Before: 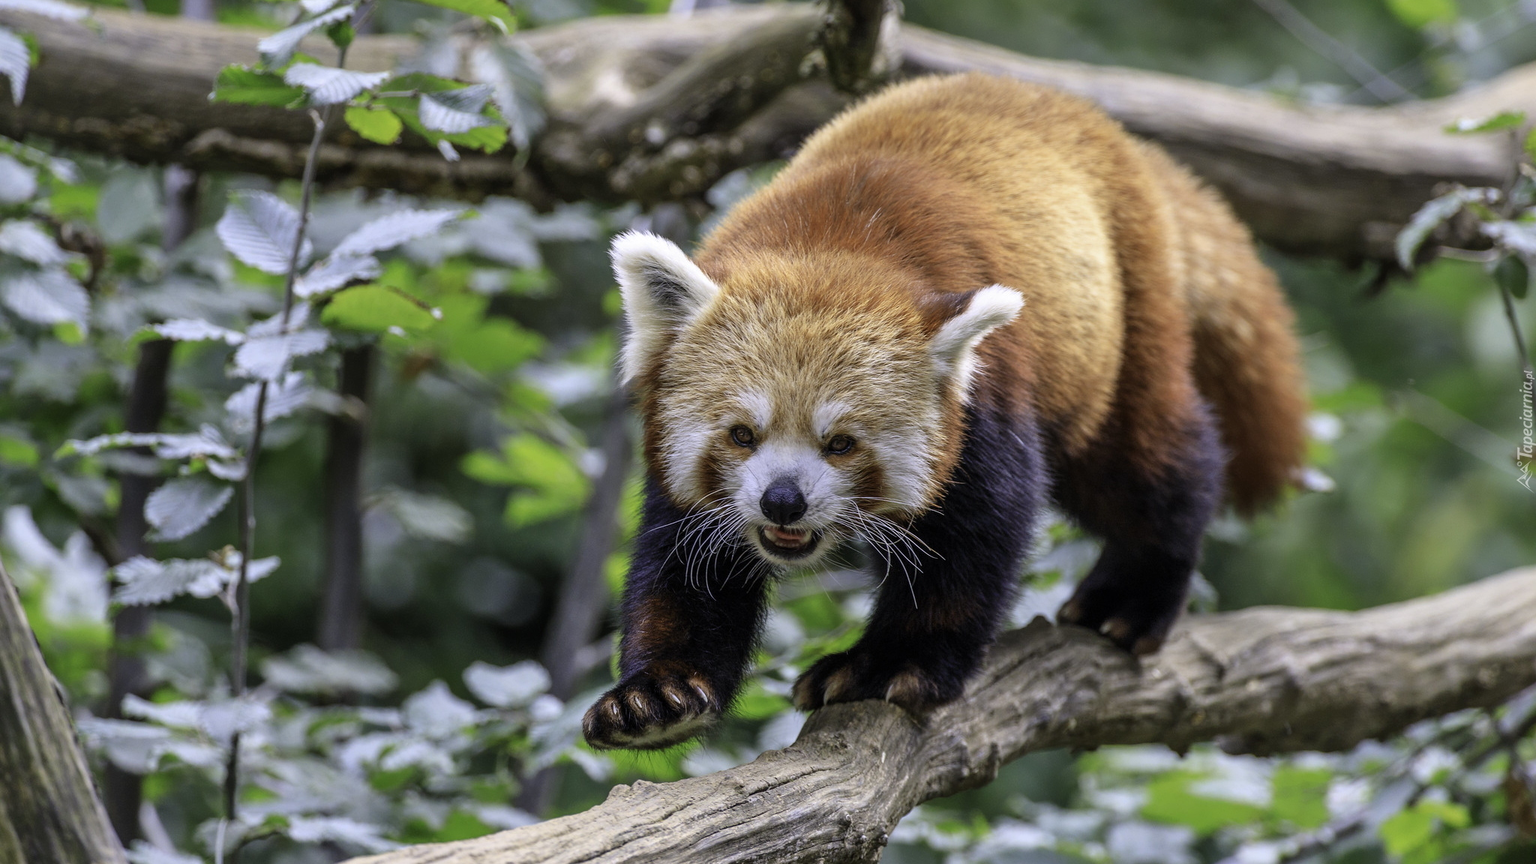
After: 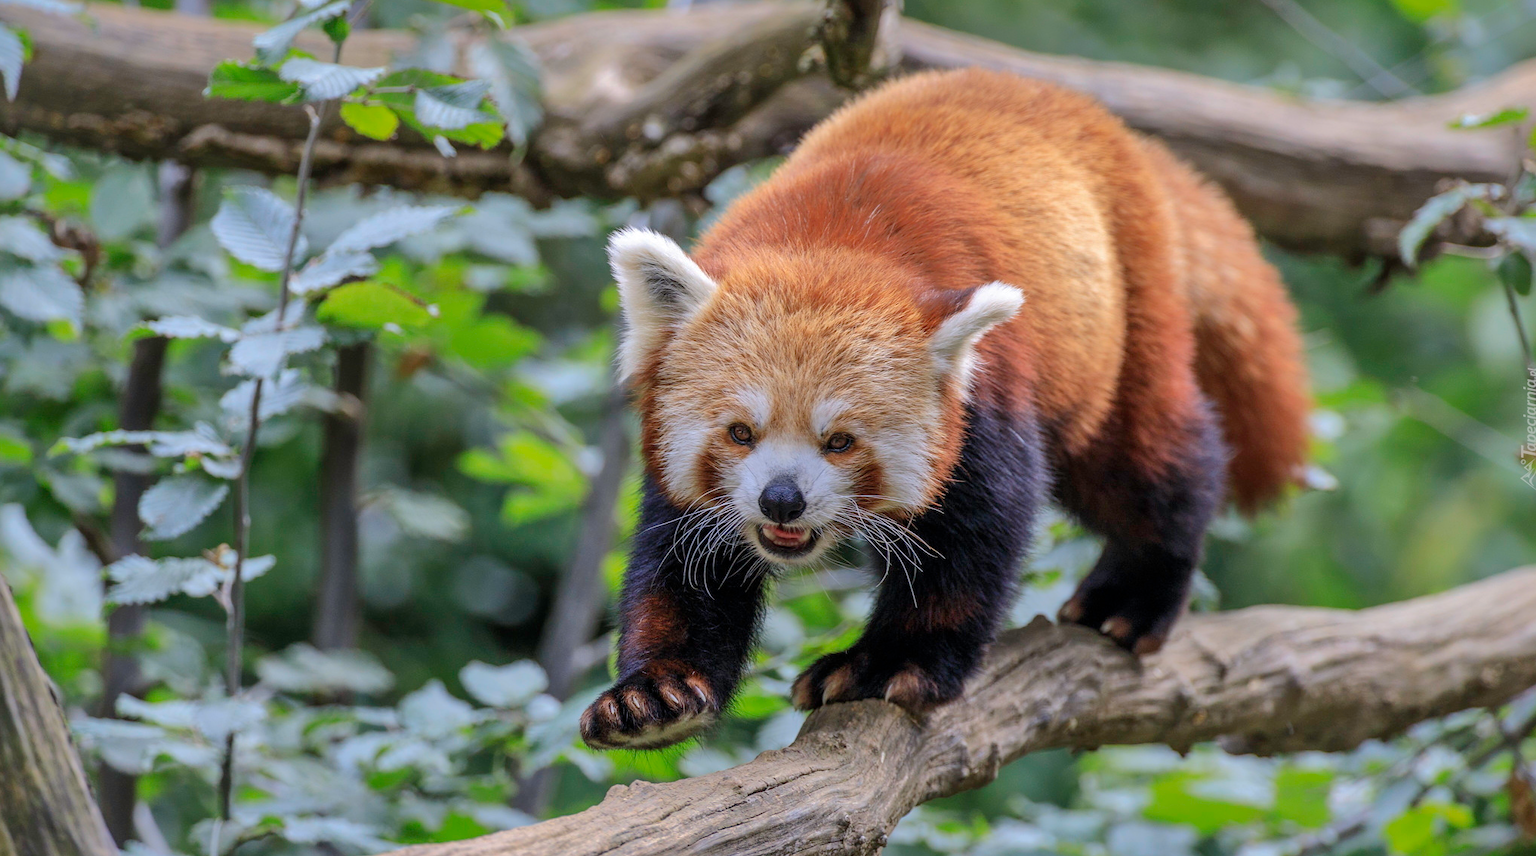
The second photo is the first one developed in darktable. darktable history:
crop: left 0.484%, top 0.683%, right 0.173%, bottom 0.829%
shadows and highlights: shadows 25.78, highlights -70.1, highlights color adjustment 49.3%
tone equalizer: edges refinement/feathering 500, mask exposure compensation -1.57 EV, preserve details no
